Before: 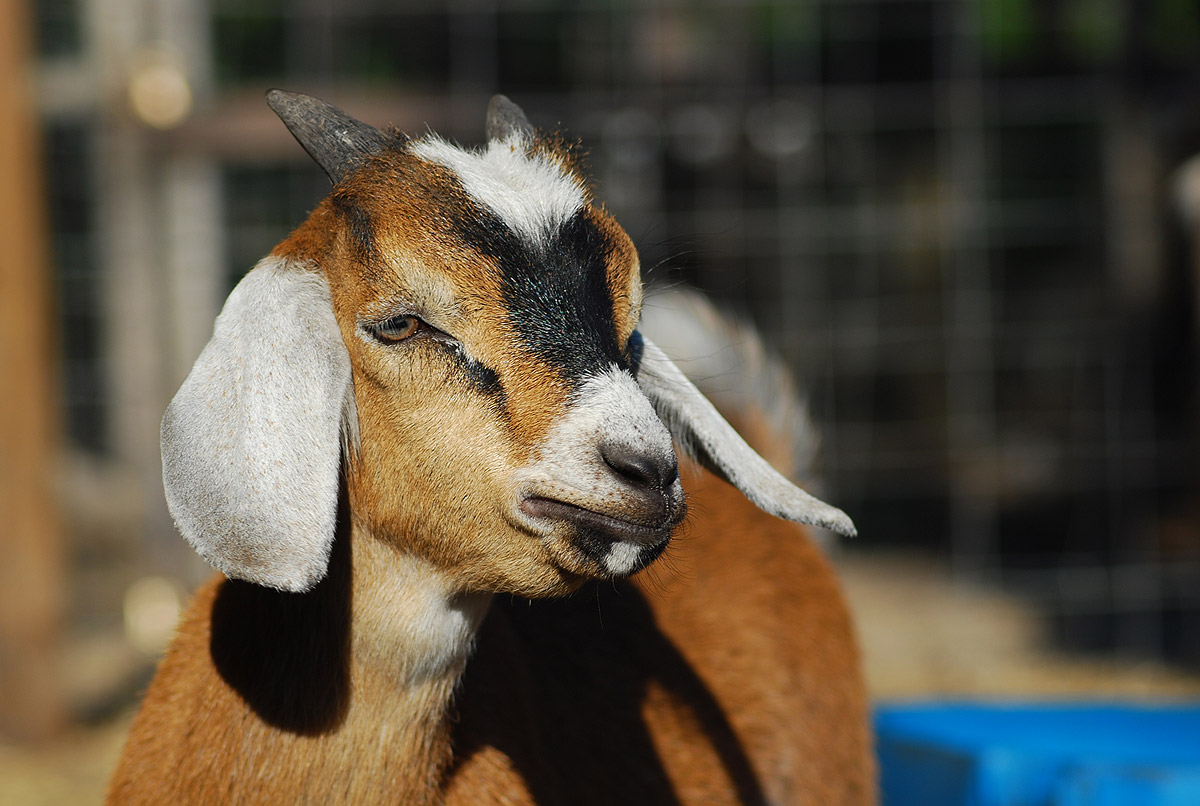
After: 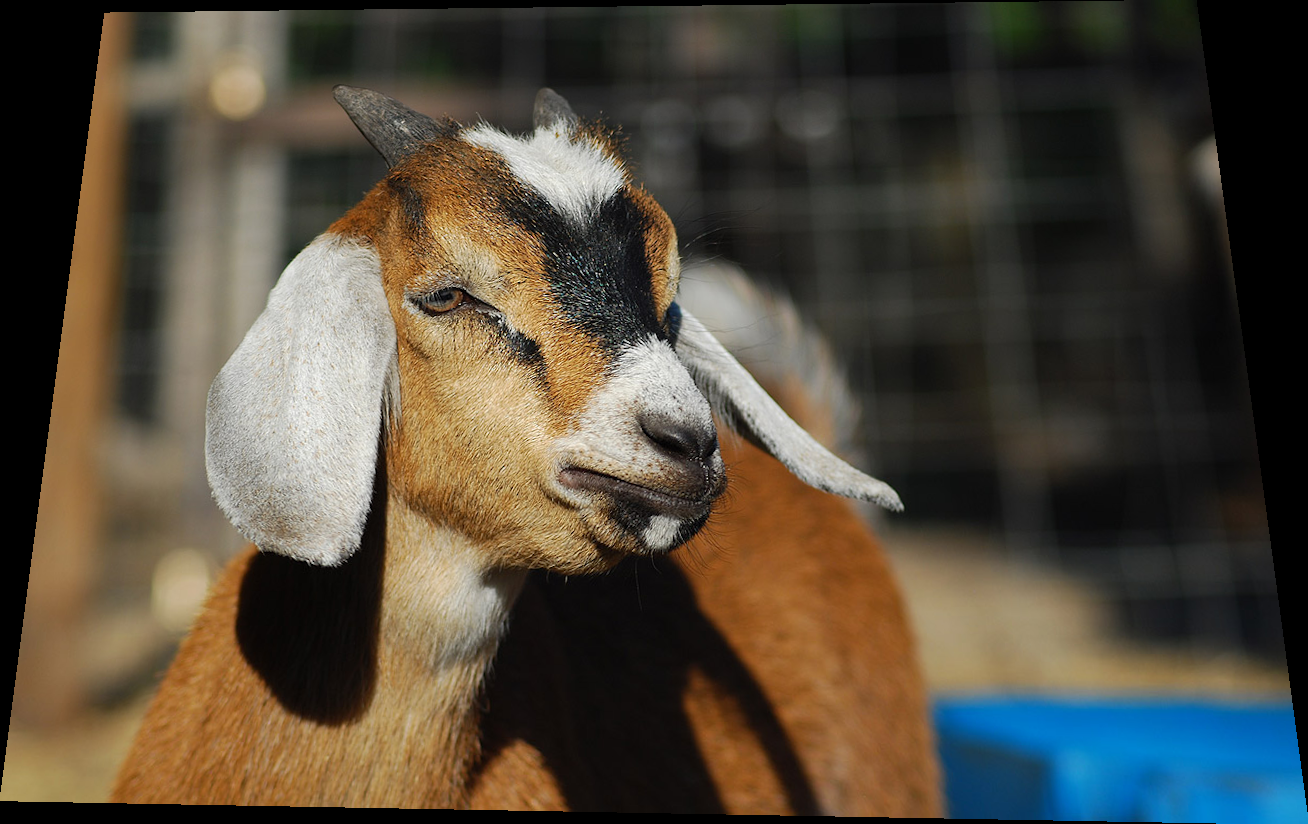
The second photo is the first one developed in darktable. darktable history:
rotate and perspective: rotation 0.128°, lens shift (vertical) -0.181, lens shift (horizontal) -0.044, shear 0.001, automatic cropping off
